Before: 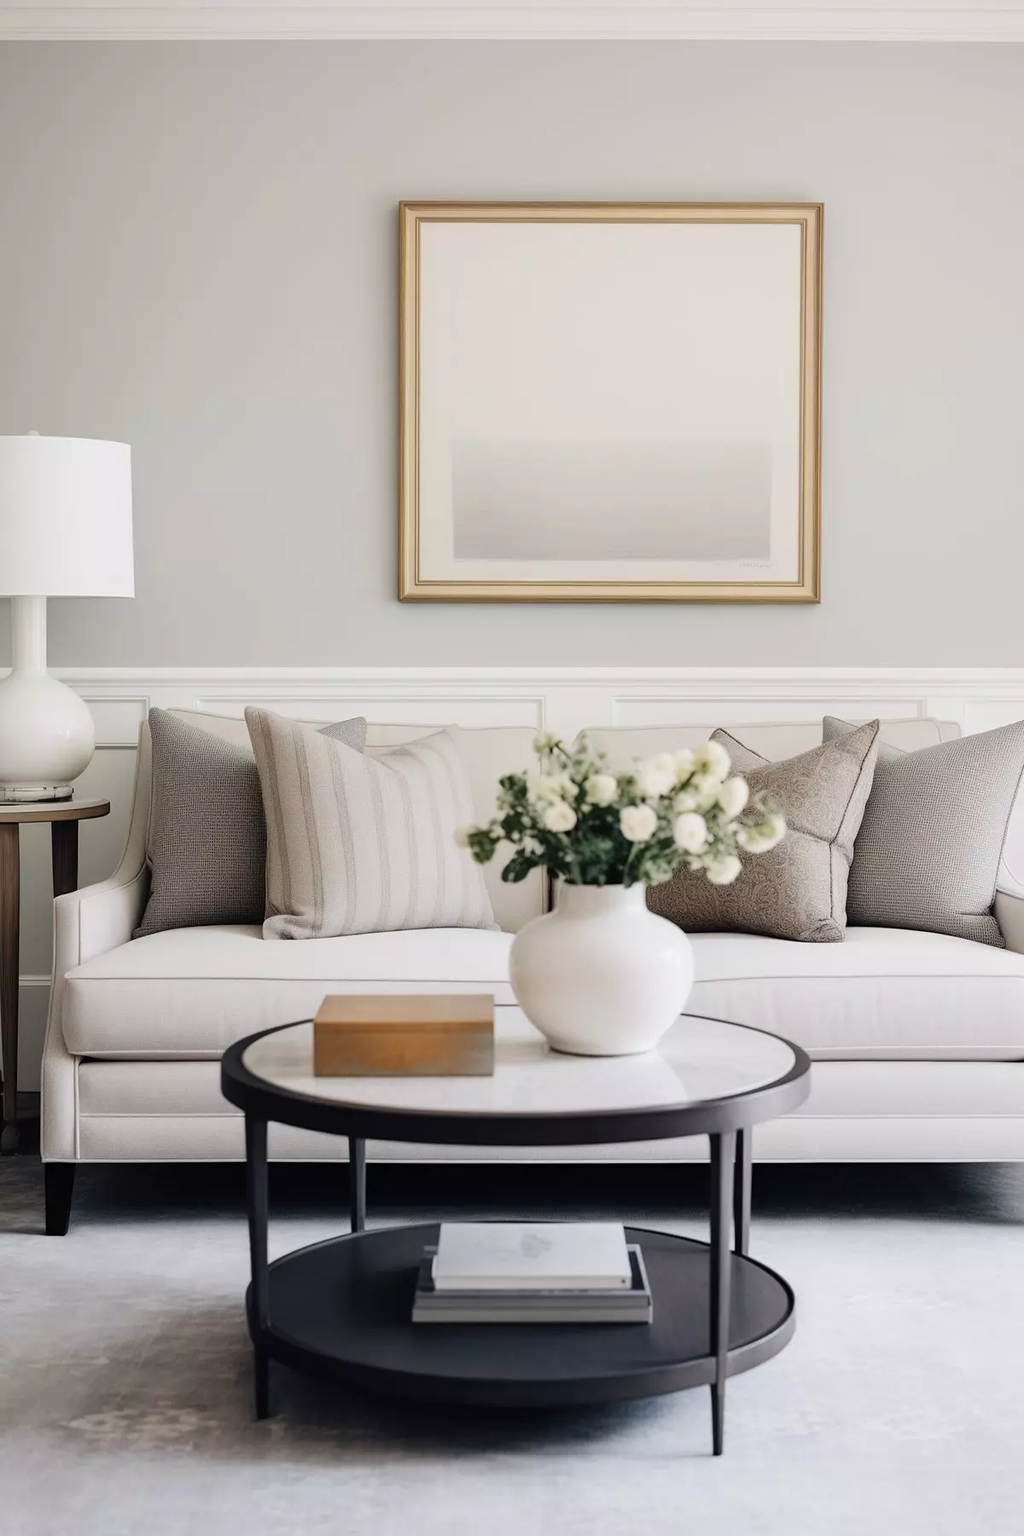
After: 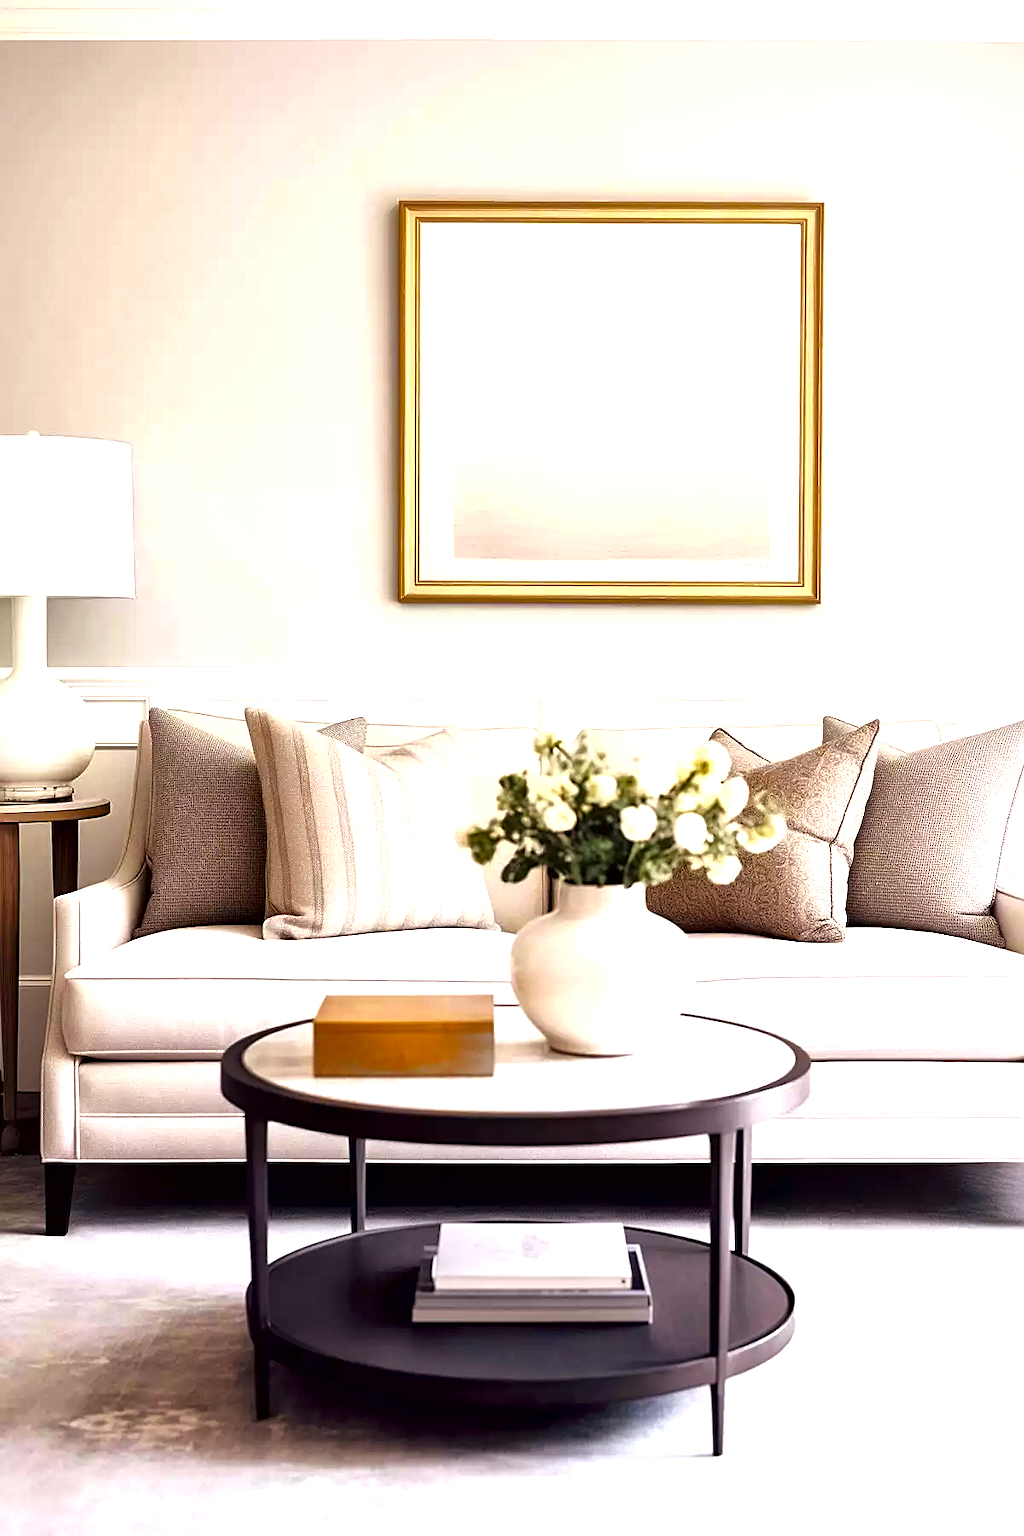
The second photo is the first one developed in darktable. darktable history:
sharpen: on, module defaults
local contrast: mode bilateral grid, contrast 70, coarseness 74, detail 181%, midtone range 0.2
color balance rgb: power › chroma 1.564%, power › hue 25.76°, linear chroma grading › global chroma 22.713%, perceptual saturation grading › global saturation 10.326%, perceptual brilliance grading › global brilliance 12.824%, perceptual brilliance grading › highlights 14.982%, global vibrance 29.284%
